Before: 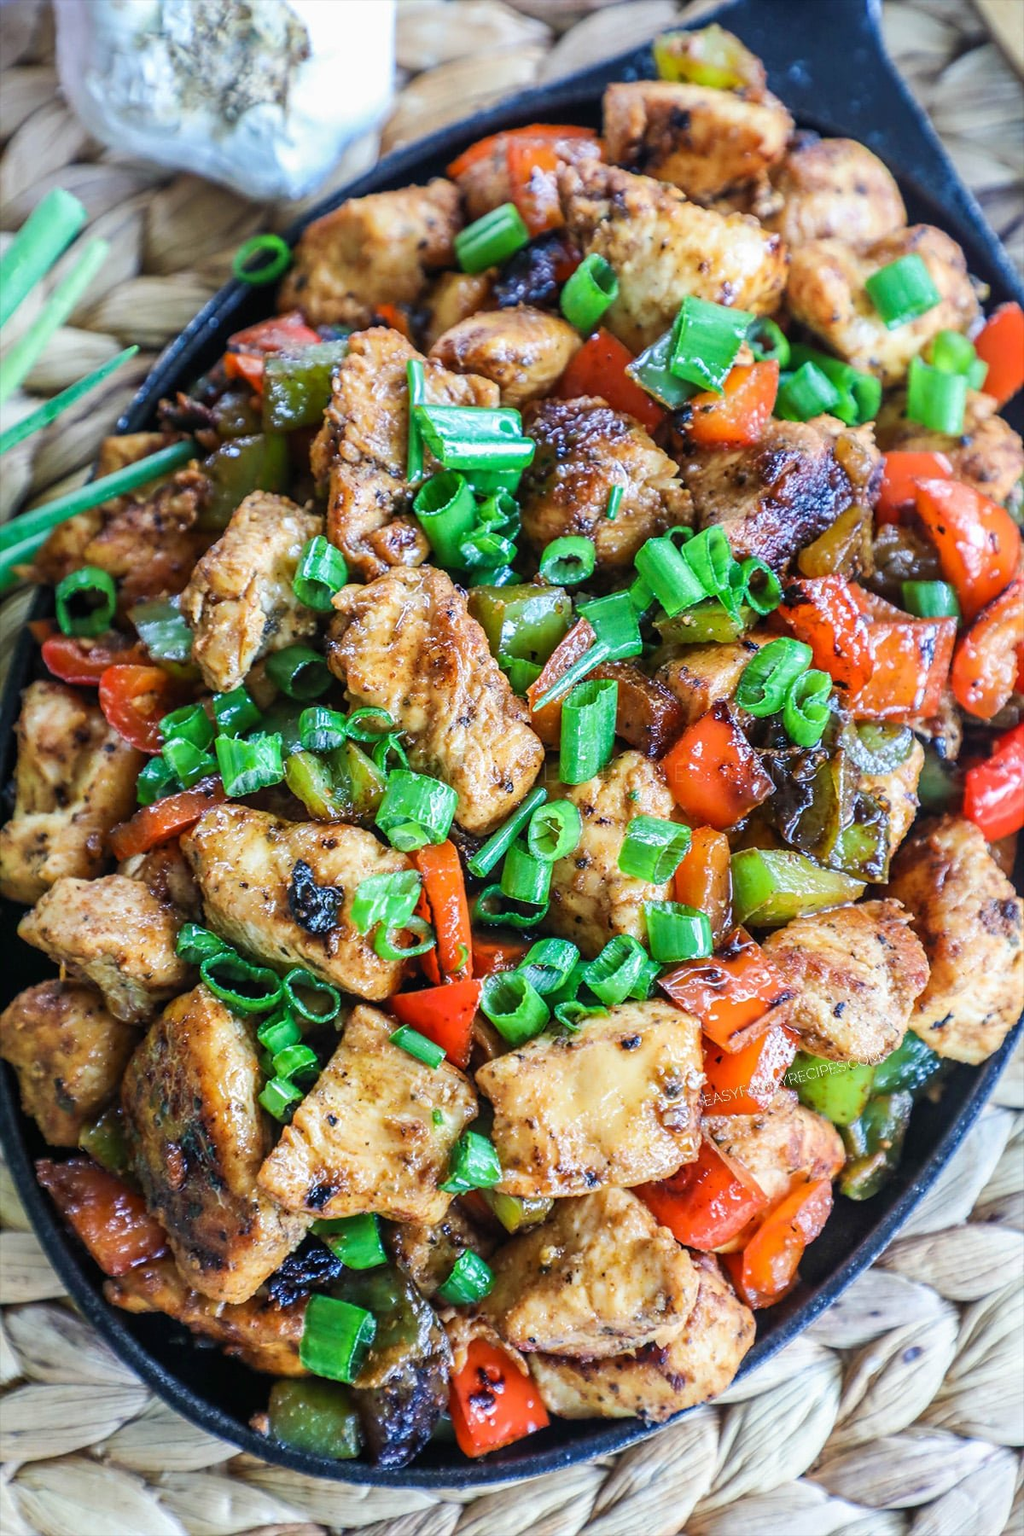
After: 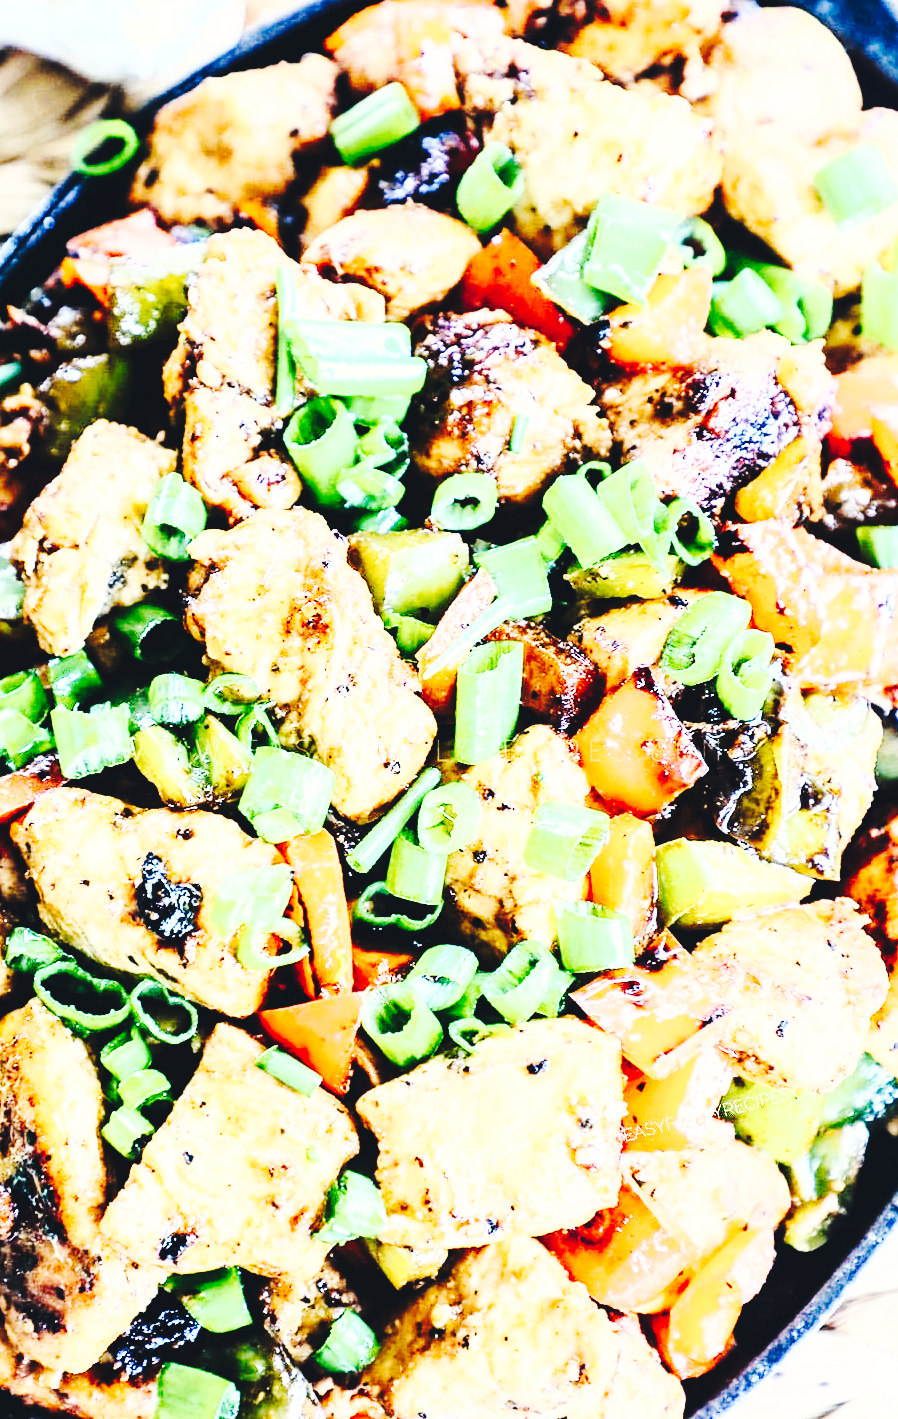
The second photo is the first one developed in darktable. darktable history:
tone curve: curves: ch0 [(0, 0) (0.003, 0.061) (0.011, 0.065) (0.025, 0.066) (0.044, 0.077) (0.069, 0.092) (0.1, 0.106) (0.136, 0.125) (0.177, 0.16) (0.224, 0.206) (0.277, 0.272) (0.335, 0.356) (0.399, 0.472) (0.468, 0.59) (0.543, 0.686) (0.623, 0.766) (0.709, 0.832) (0.801, 0.886) (0.898, 0.929) (1, 1)], preserve colors none
base curve: curves: ch0 [(0, 0) (0.028, 0.03) (0.121, 0.232) (0.46, 0.748) (0.859, 0.968) (1, 1)], preserve colors none
rgb curve: curves: ch0 [(0, 0) (0.21, 0.15) (0.24, 0.21) (0.5, 0.75) (0.75, 0.96) (0.89, 0.99) (1, 1)]; ch1 [(0, 0.02) (0.21, 0.13) (0.25, 0.2) (0.5, 0.67) (0.75, 0.9) (0.89, 0.97) (1, 1)]; ch2 [(0, 0.02) (0.21, 0.13) (0.25, 0.2) (0.5, 0.67) (0.75, 0.9) (0.89, 0.97) (1, 1)], compensate middle gray true
crop: left 16.768%, top 8.653%, right 8.362%, bottom 12.485%
color correction: highlights a* 0.207, highlights b* 2.7, shadows a* -0.874, shadows b* -4.78
